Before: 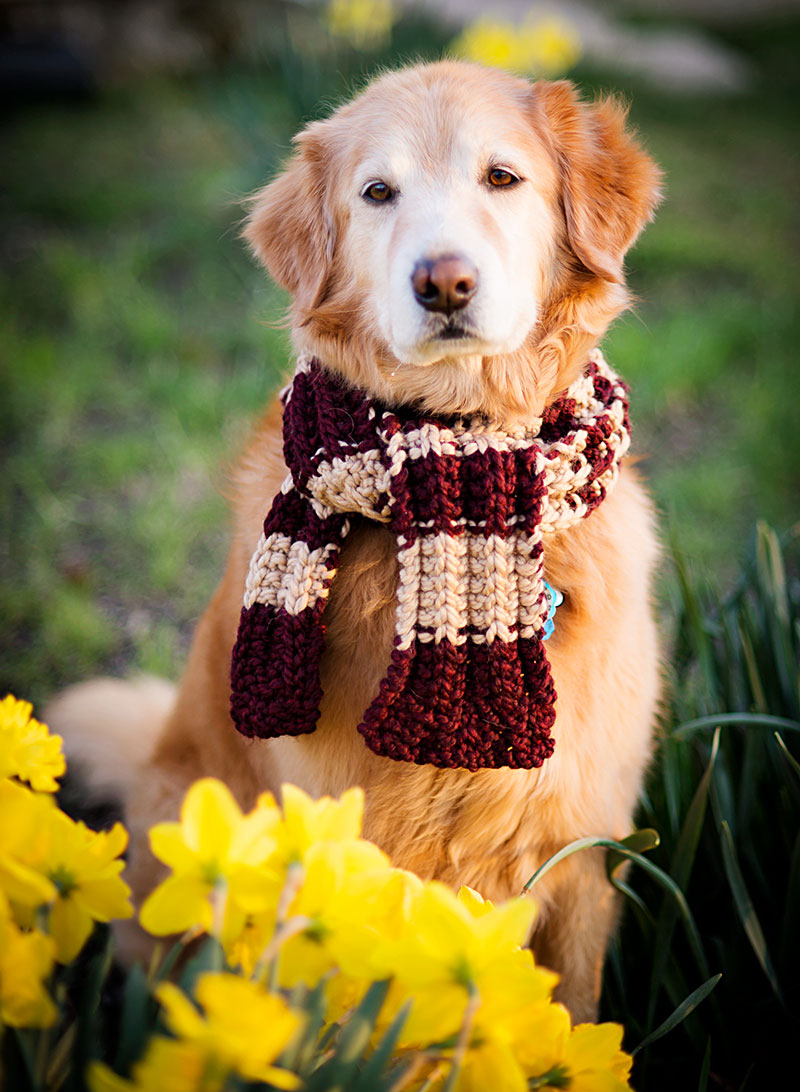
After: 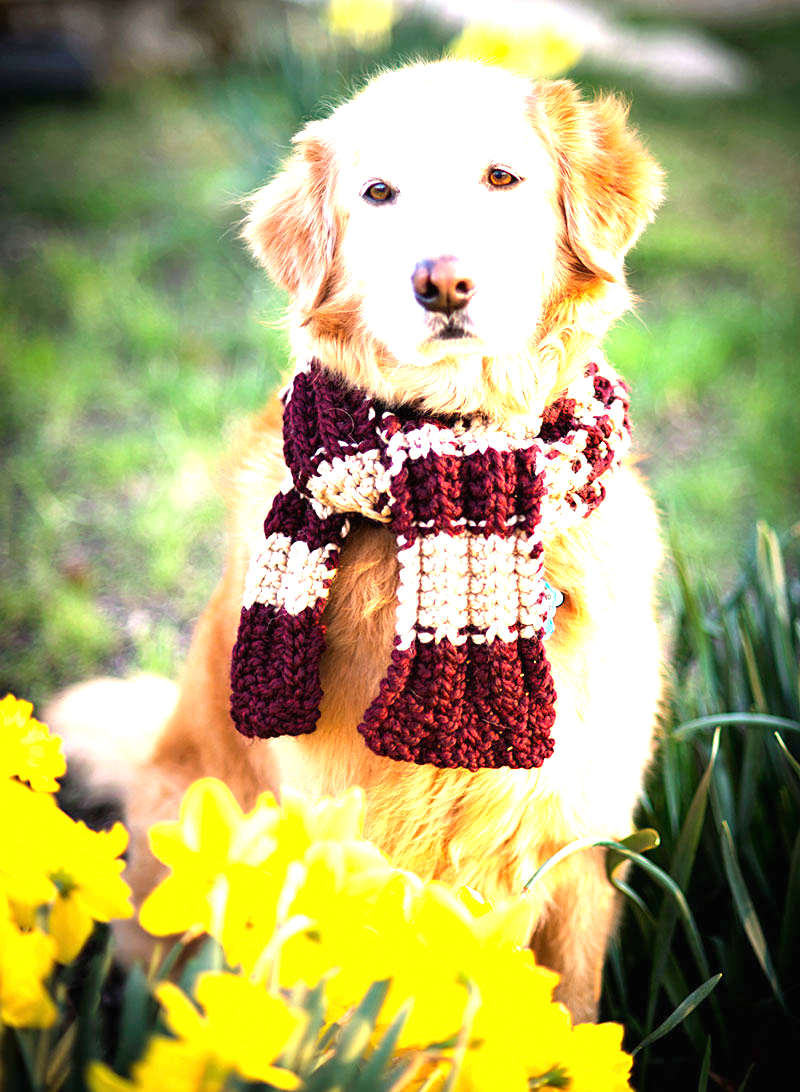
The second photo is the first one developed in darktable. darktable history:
exposure: black level correction 0, exposure 1.7 EV, compensate exposure bias true, compensate highlight preservation false
